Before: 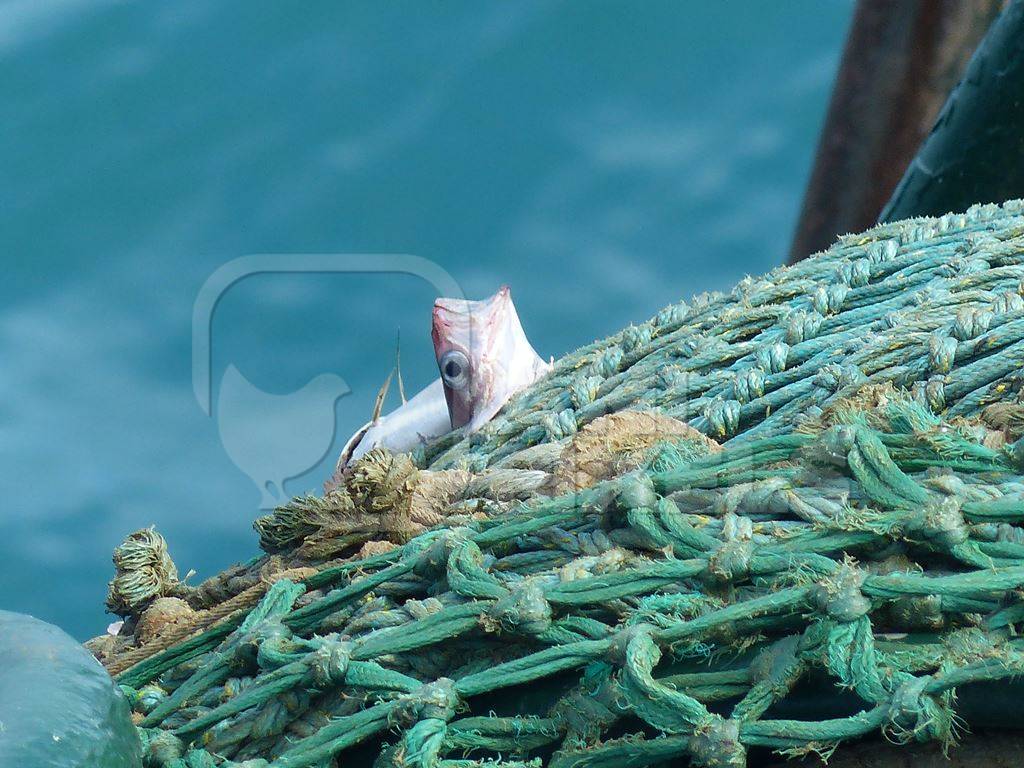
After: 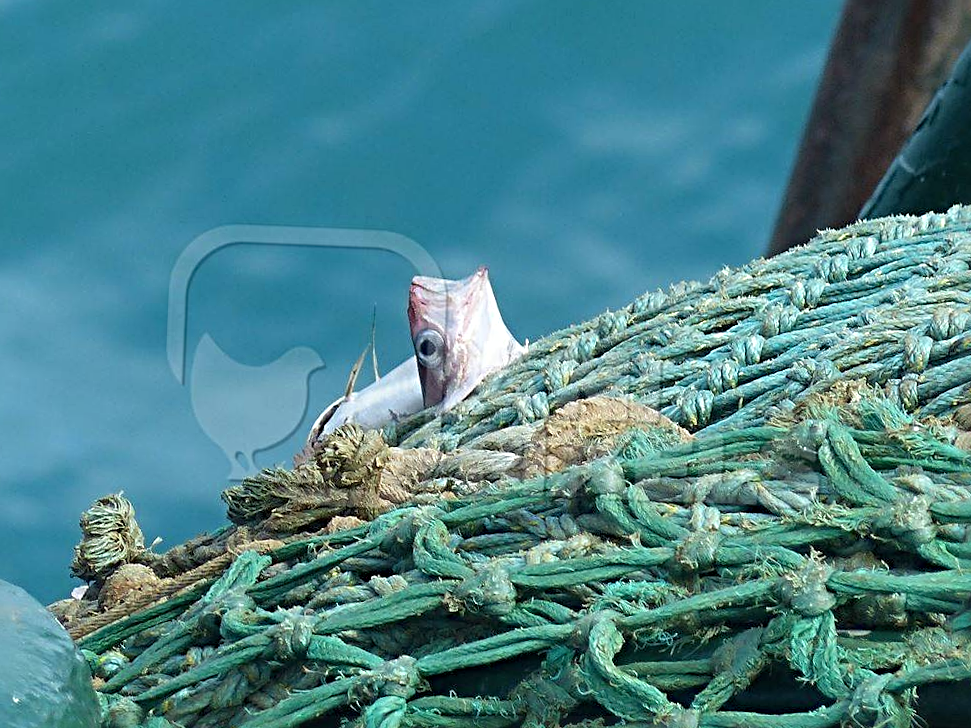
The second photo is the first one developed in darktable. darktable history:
crop and rotate: angle -2.38°
sharpen: radius 4.883
